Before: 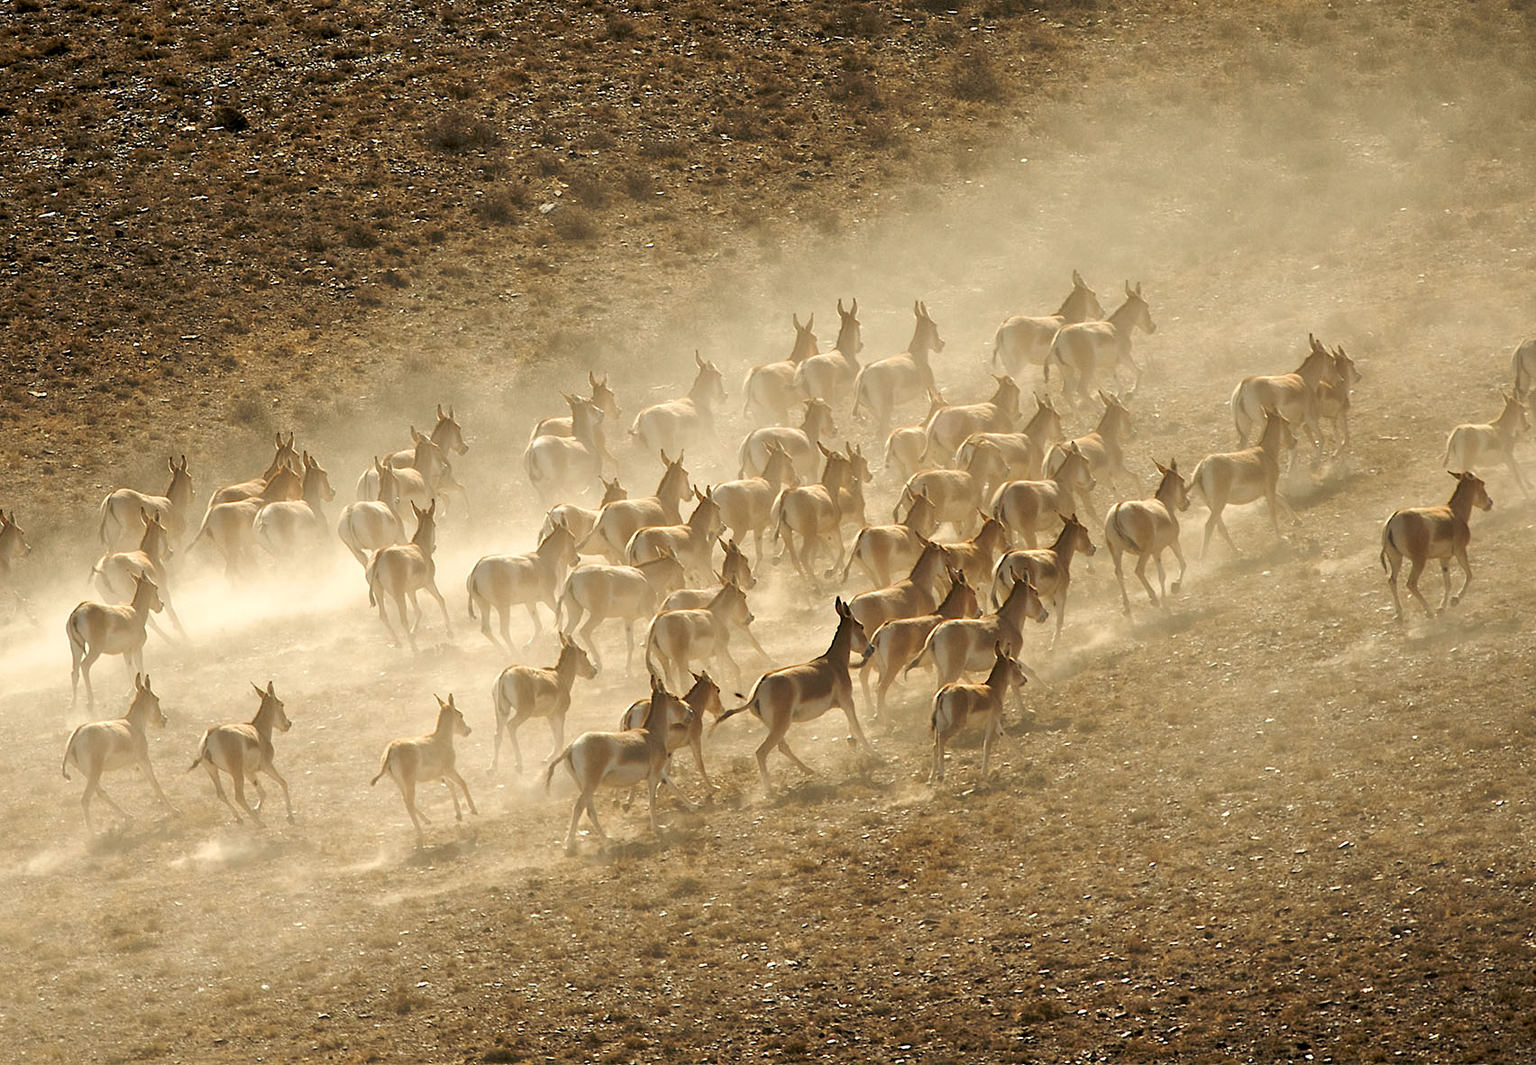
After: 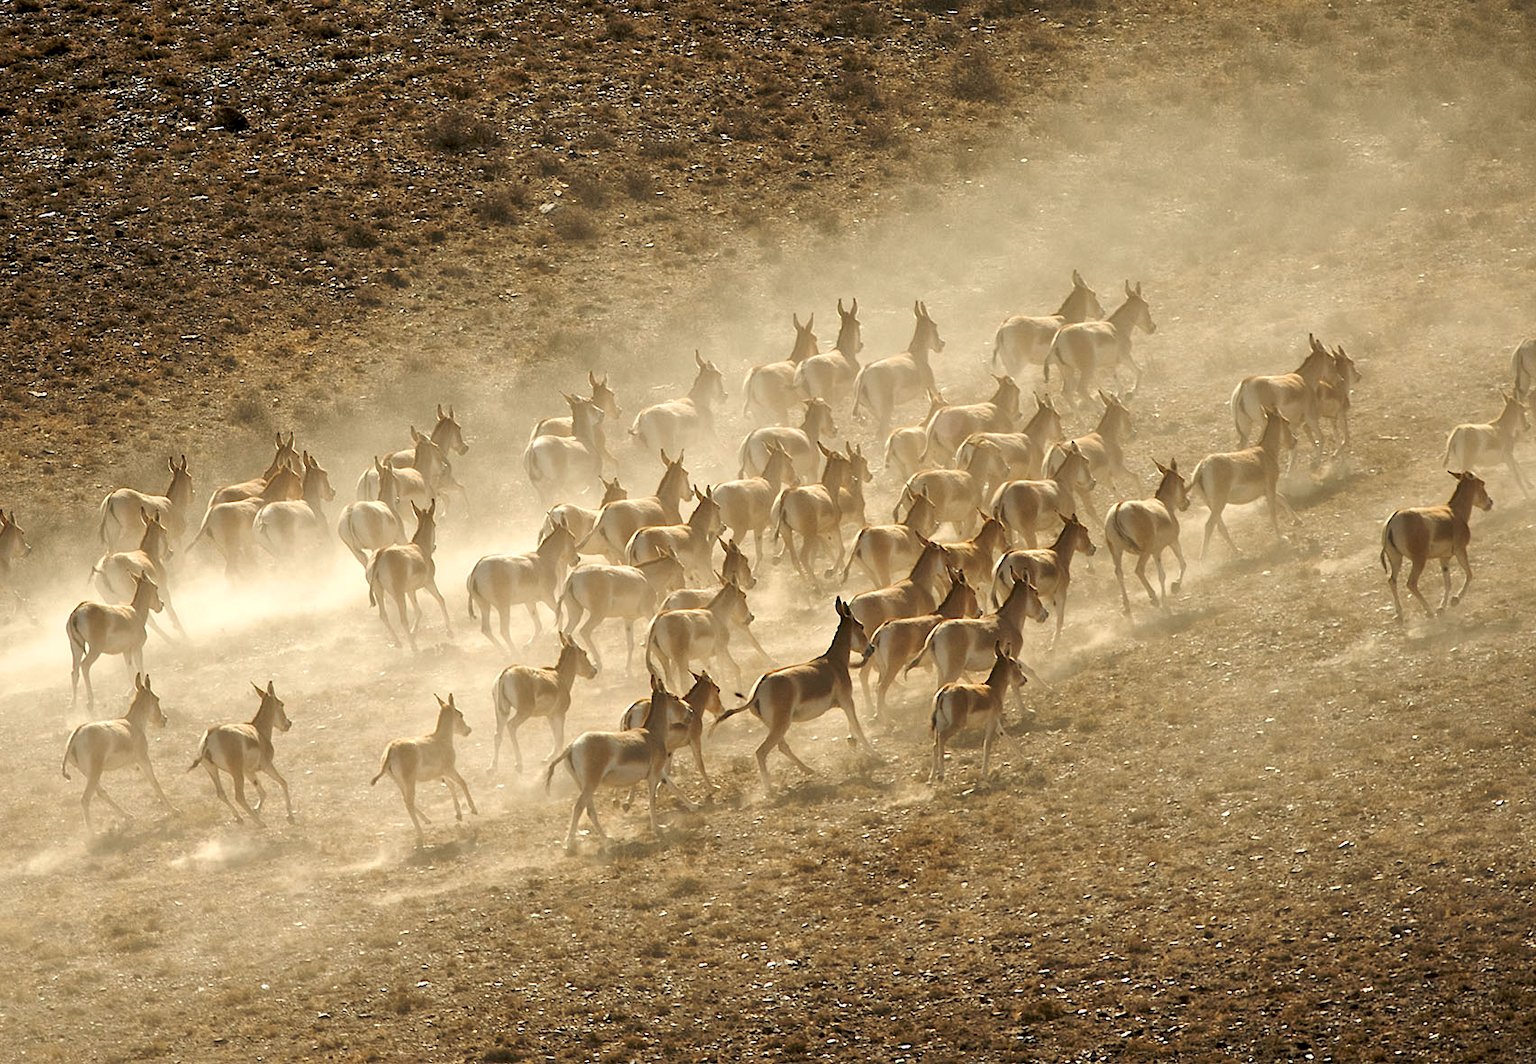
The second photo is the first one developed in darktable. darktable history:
local contrast: mode bilateral grid, contrast 20, coarseness 51, detail 120%, midtone range 0.2
